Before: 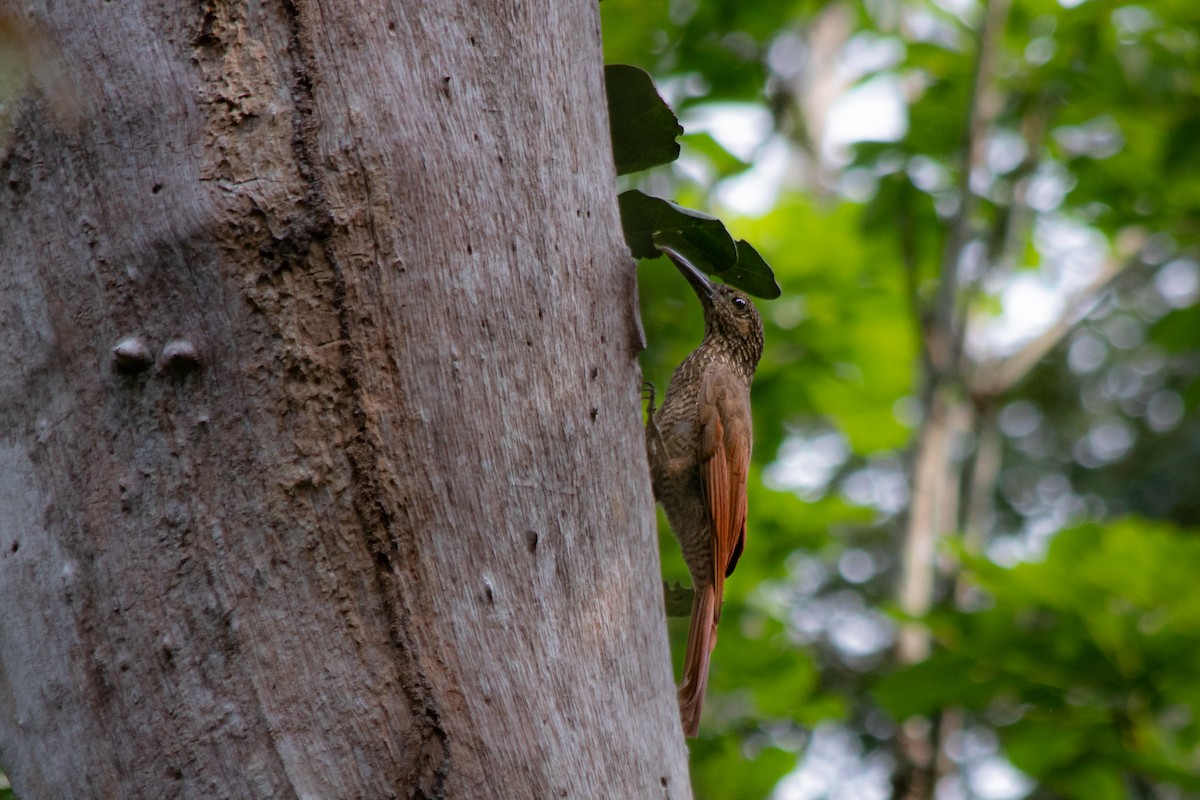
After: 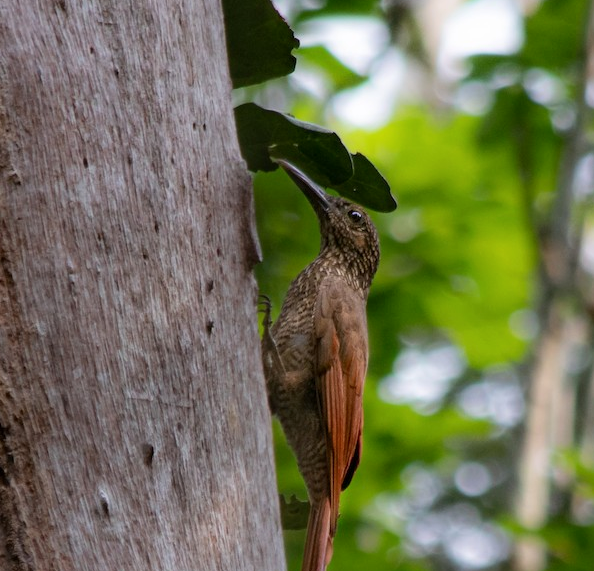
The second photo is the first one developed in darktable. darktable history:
crop: left 32.075%, top 10.976%, right 18.355%, bottom 17.596%
contrast brightness saturation: contrast 0.1, brightness 0.02, saturation 0.02
